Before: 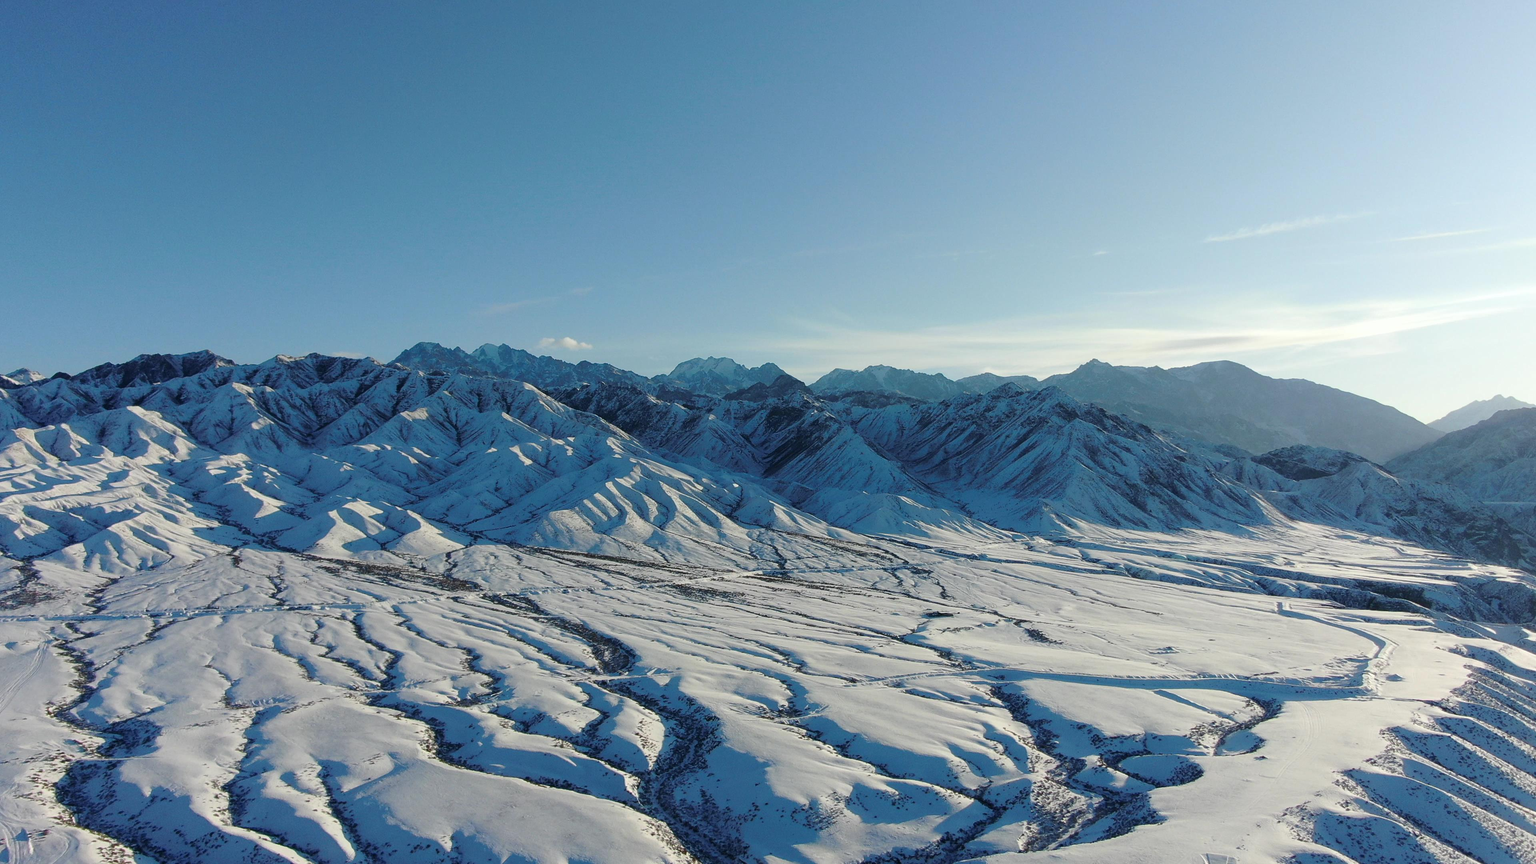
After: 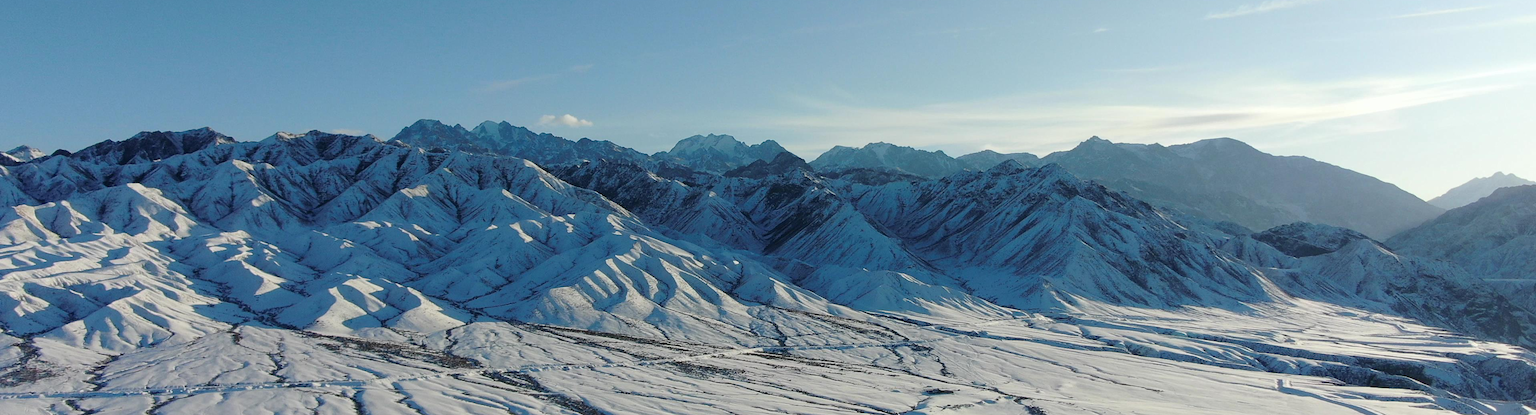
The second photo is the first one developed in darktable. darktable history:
crop and rotate: top 25.849%, bottom 26.074%
